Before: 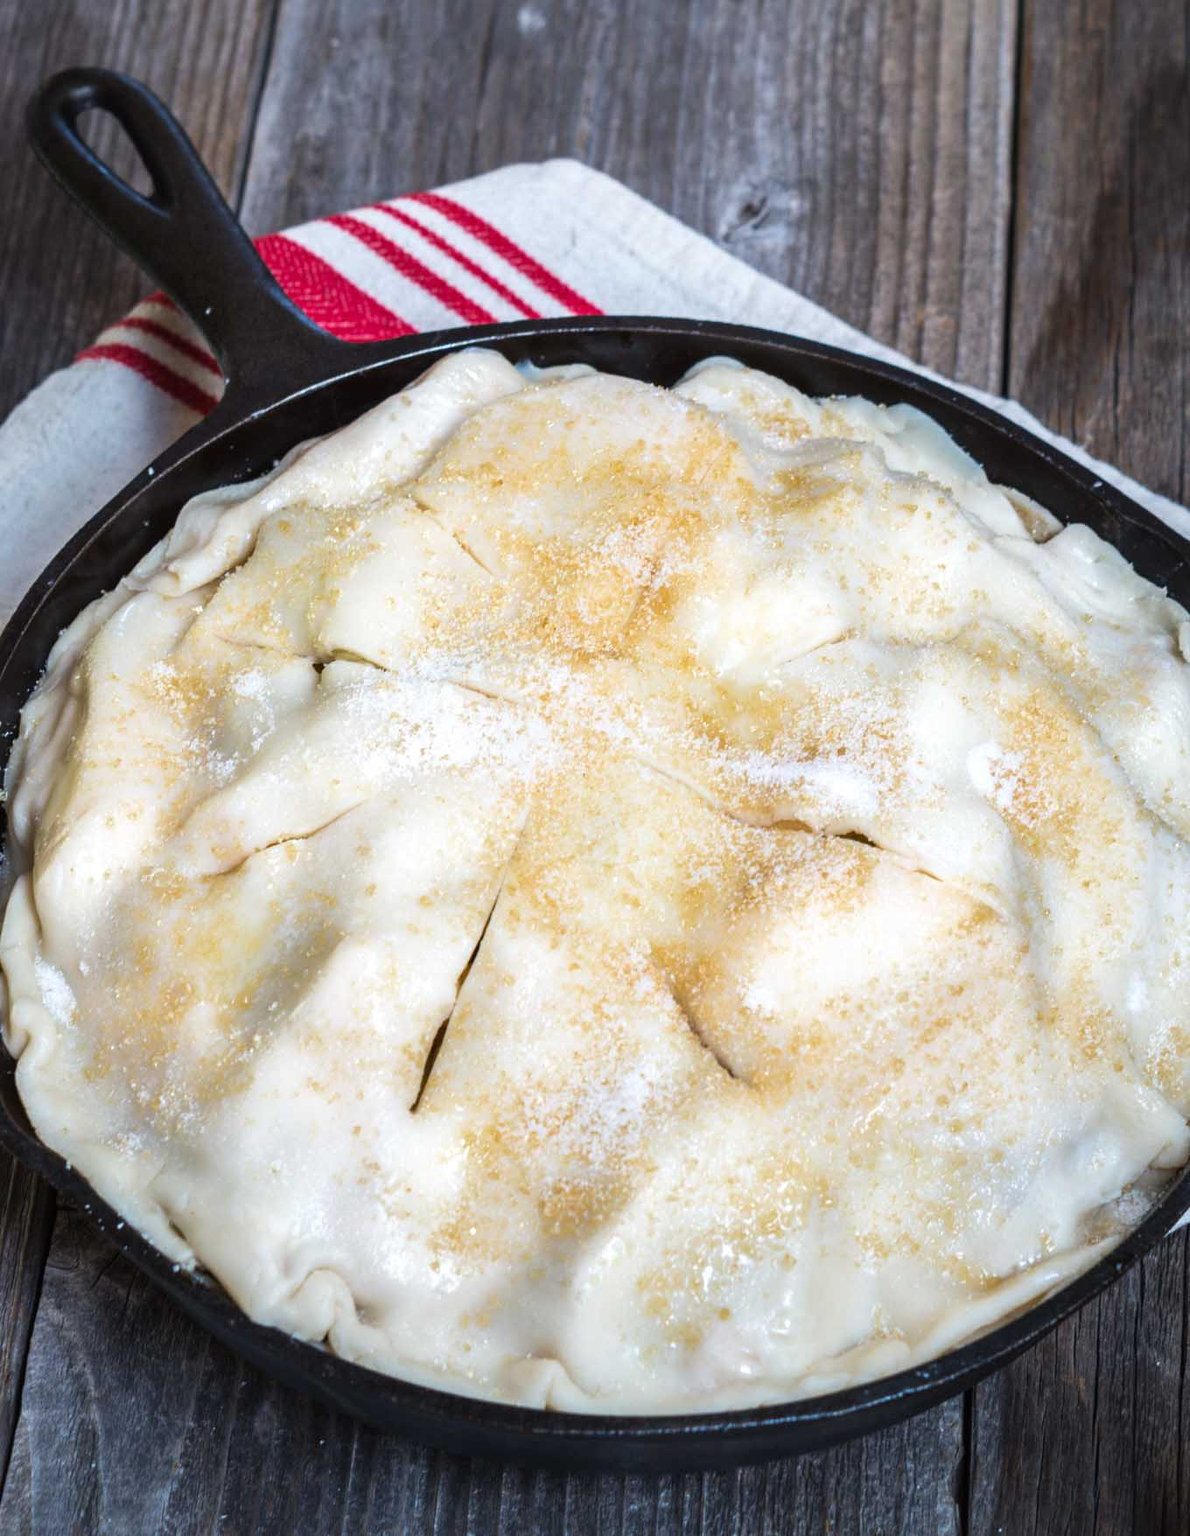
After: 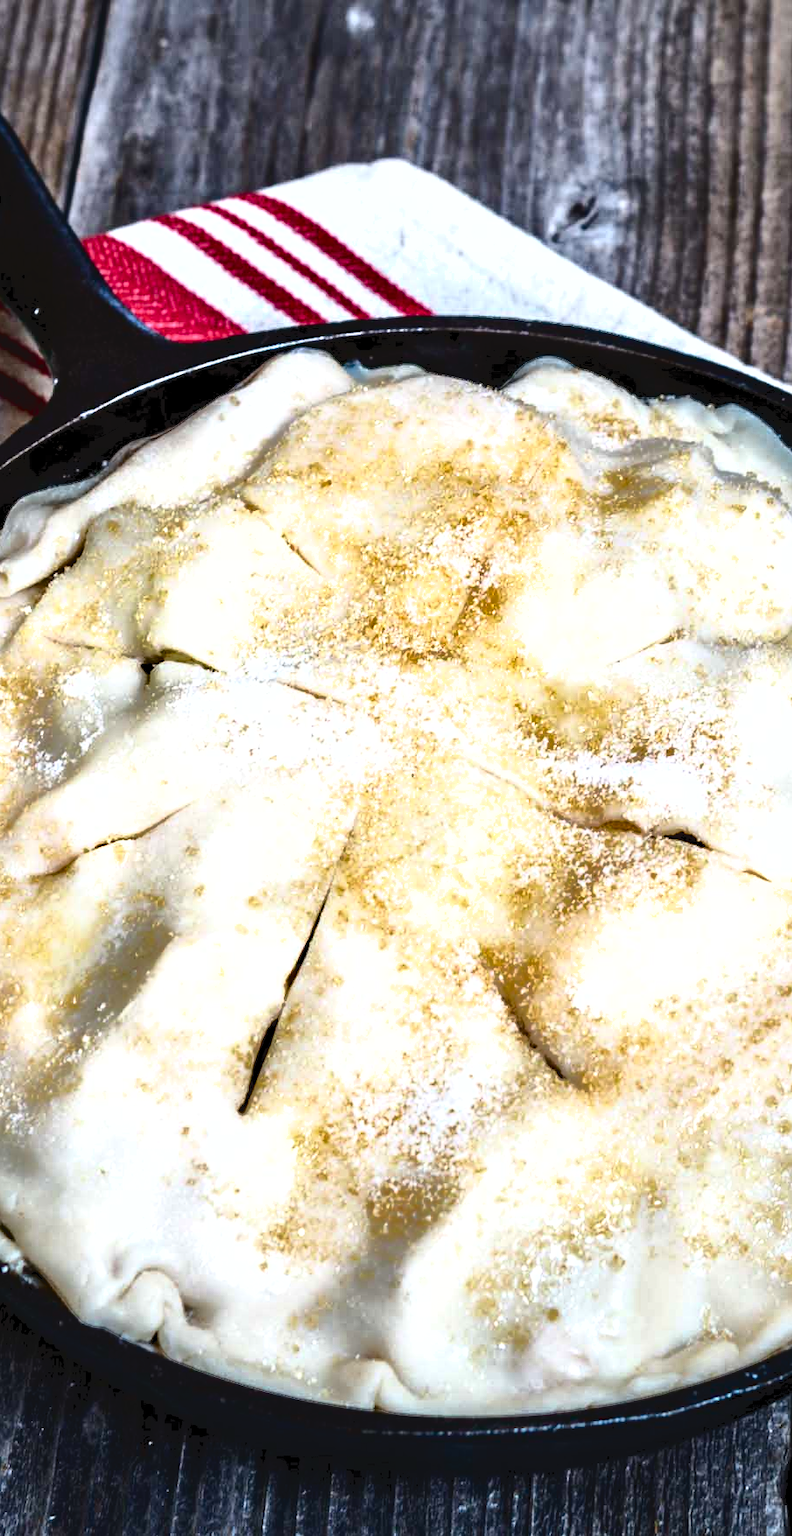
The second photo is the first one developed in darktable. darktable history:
shadows and highlights: shadows 30.12
crop and rotate: left 14.476%, right 18.838%
color balance rgb: power › luminance -14.853%, linear chroma grading › global chroma 15.026%, perceptual saturation grading › global saturation 0.876%, perceptual saturation grading › highlights -31.575%, perceptual saturation grading › mid-tones 6.04%, perceptual saturation grading › shadows 16.962%, perceptual brilliance grading › highlights 7.679%, perceptual brilliance grading › mid-tones 3.619%, perceptual brilliance grading › shadows 1.747%, global vibrance 20%
tone curve: curves: ch0 [(0, 0) (0.003, 0.047) (0.011, 0.047) (0.025, 0.049) (0.044, 0.051) (0.069, 0.055) (0.1, 0.066) (0.136, 0.089) (0.177, 0.12) (0.224, 0.155) (0.277, 0.205) (0.335, 0.281) (0.399, 0.37) (0.468, 0.47) (0.543, 0.574) (0.623, 0.687) (0.709, 0.801) (0.801, 0.89) (0.898, 0.963) (1, 1)], color space Lab, independent channels, preserve colors none
contrast equalizer: y [[0.601, 0.6, 0.598, 0.598, 0.6, 0.601], [0.5 ×6], [0.5 ×6], [0 ×6], [0 ×6]]
